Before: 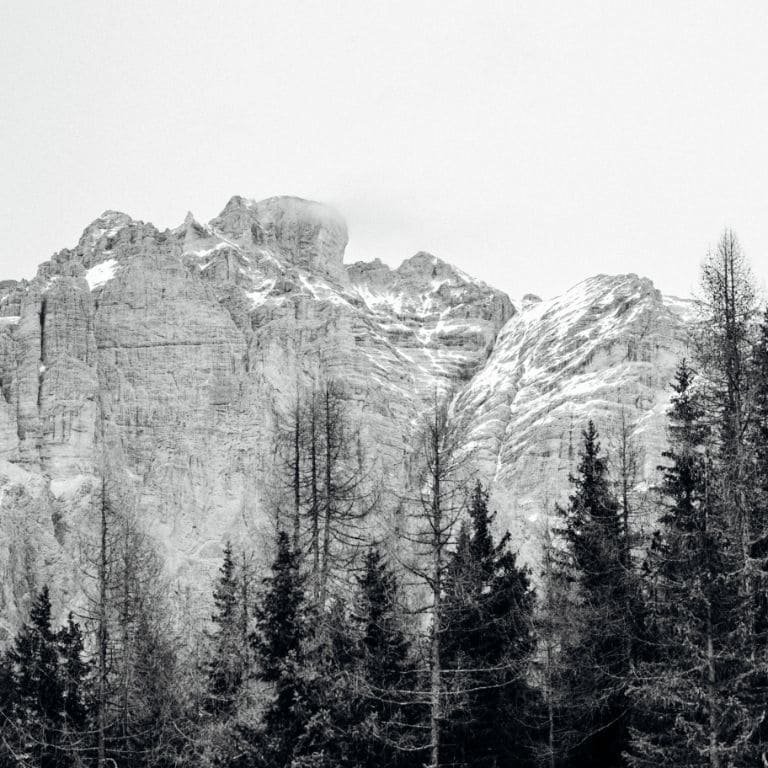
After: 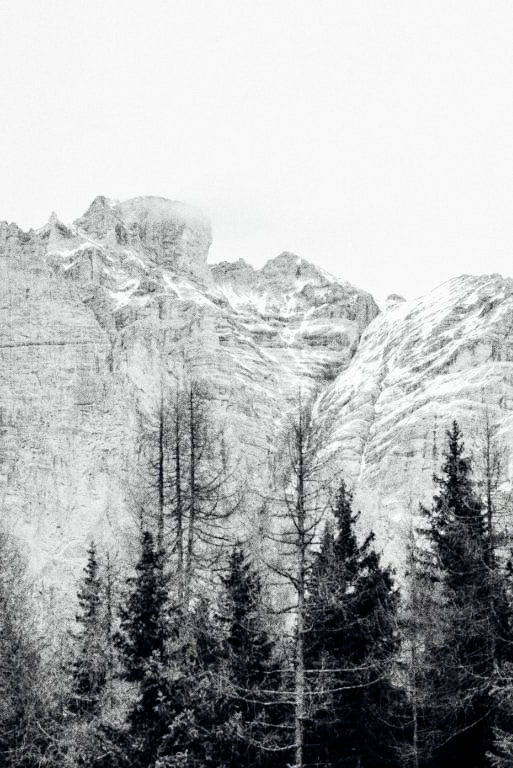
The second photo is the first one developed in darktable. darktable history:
crop and rotate: left 17.732%, right 15.423%
filmic rgb: black relative exposure -11.35 EV, white relative exposure 3.22 EV, hardness 6.76, color science v6 (2022)
exposure: black level correction 0.001, exposure 0.5 EV, compensate exposure bias true, compensate highlight preservation false
grain: coarseness 0.09 ISO, strength 40%
